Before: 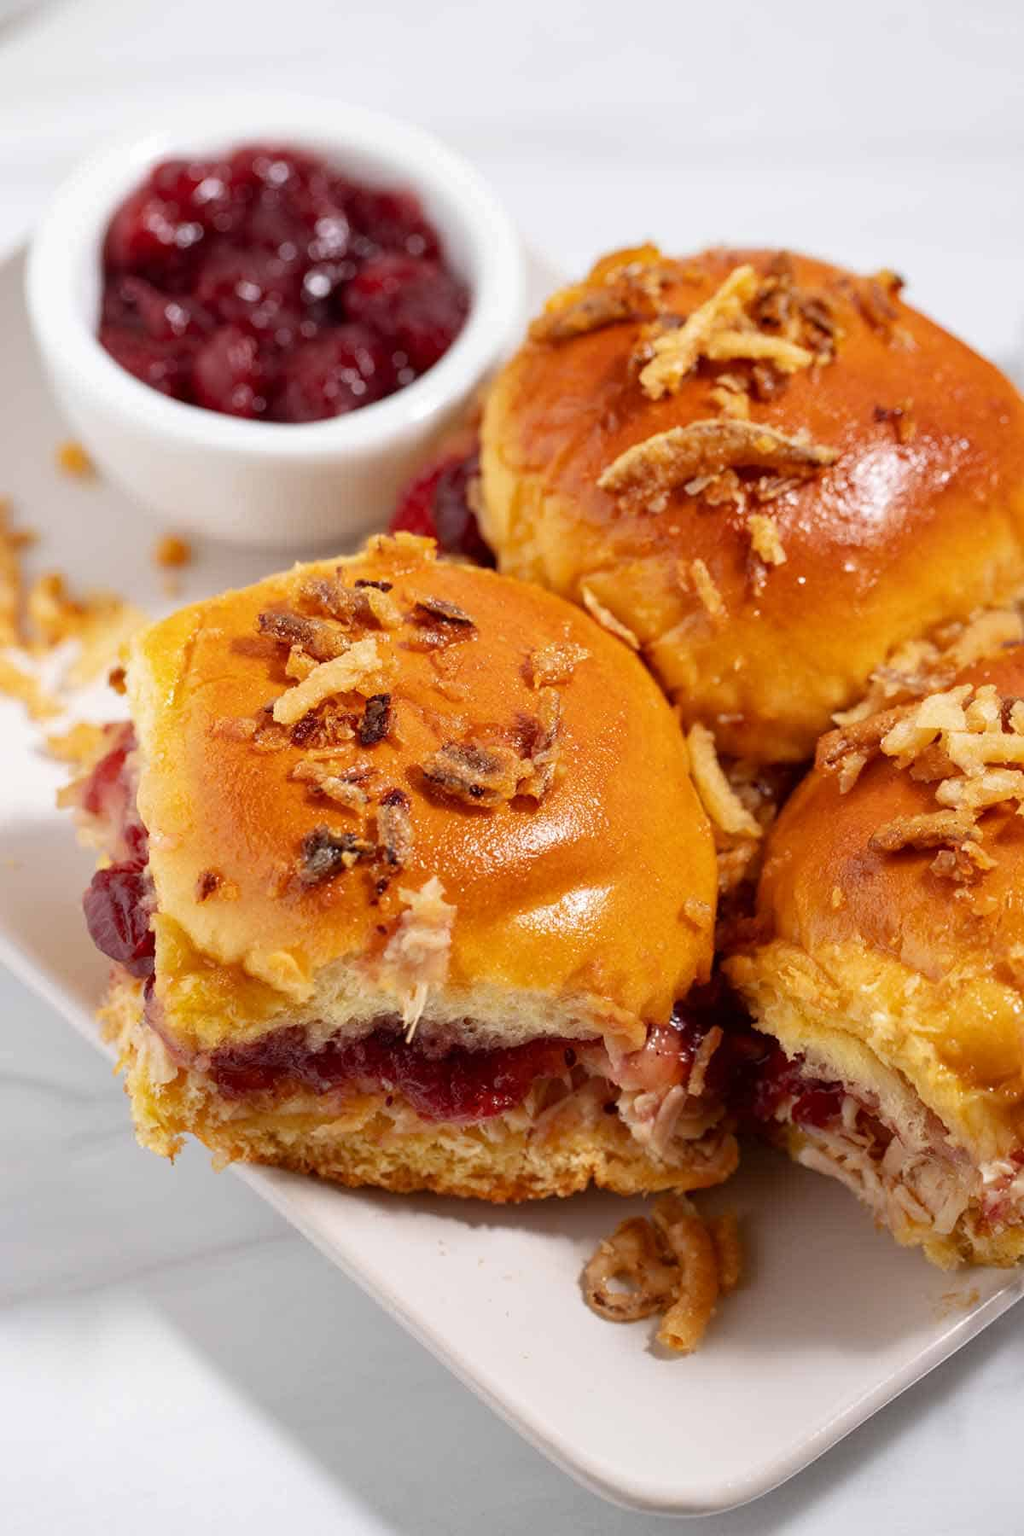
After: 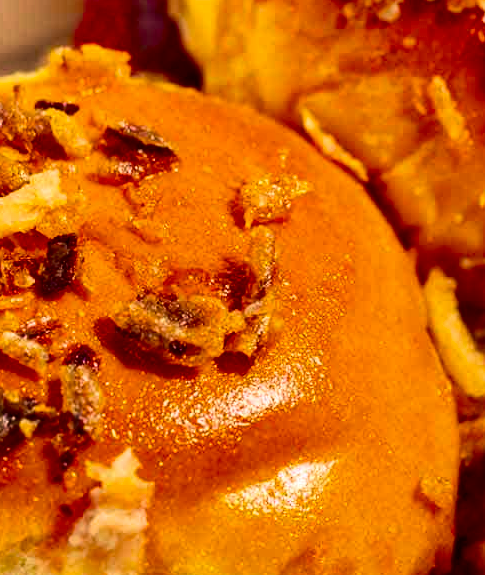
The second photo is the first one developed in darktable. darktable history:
crop: left 31.751%, top 32.172%, right 27.8%, bottom 35.83%
exposure: compensate highlight preservation false
contrast brightness saturation: contrast 0.21, brightness -0.11, saturation 0.21
color balance rgb: perceptual saturation grading › global saturation 20%, global vibrance 20%
velvia: strength 74%
